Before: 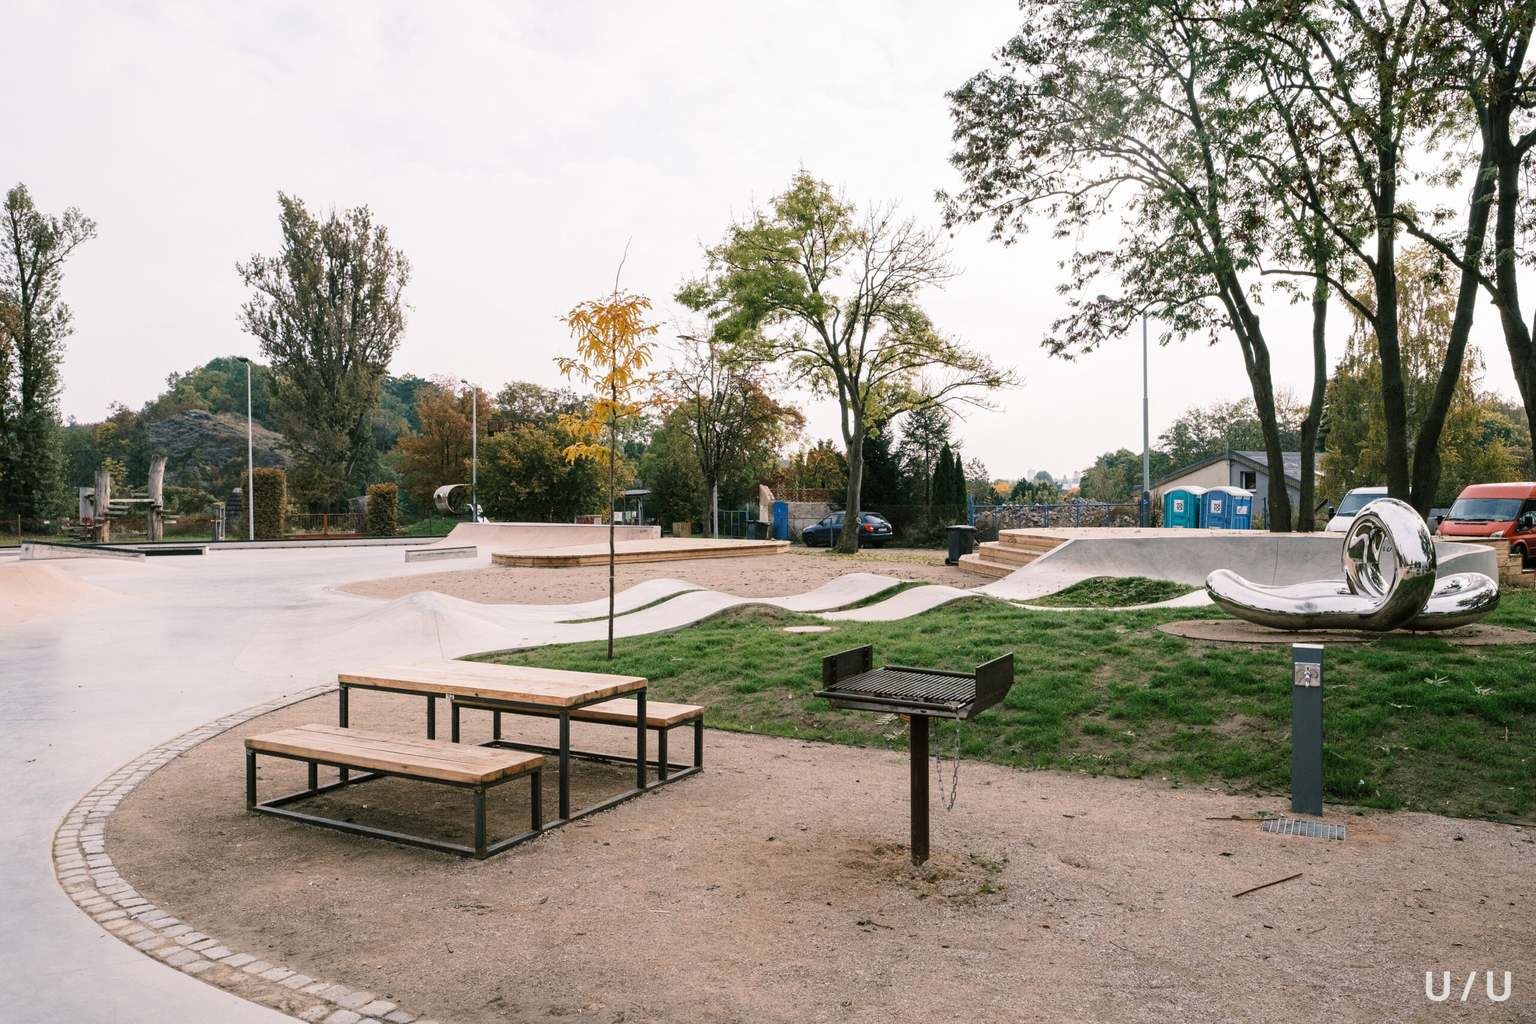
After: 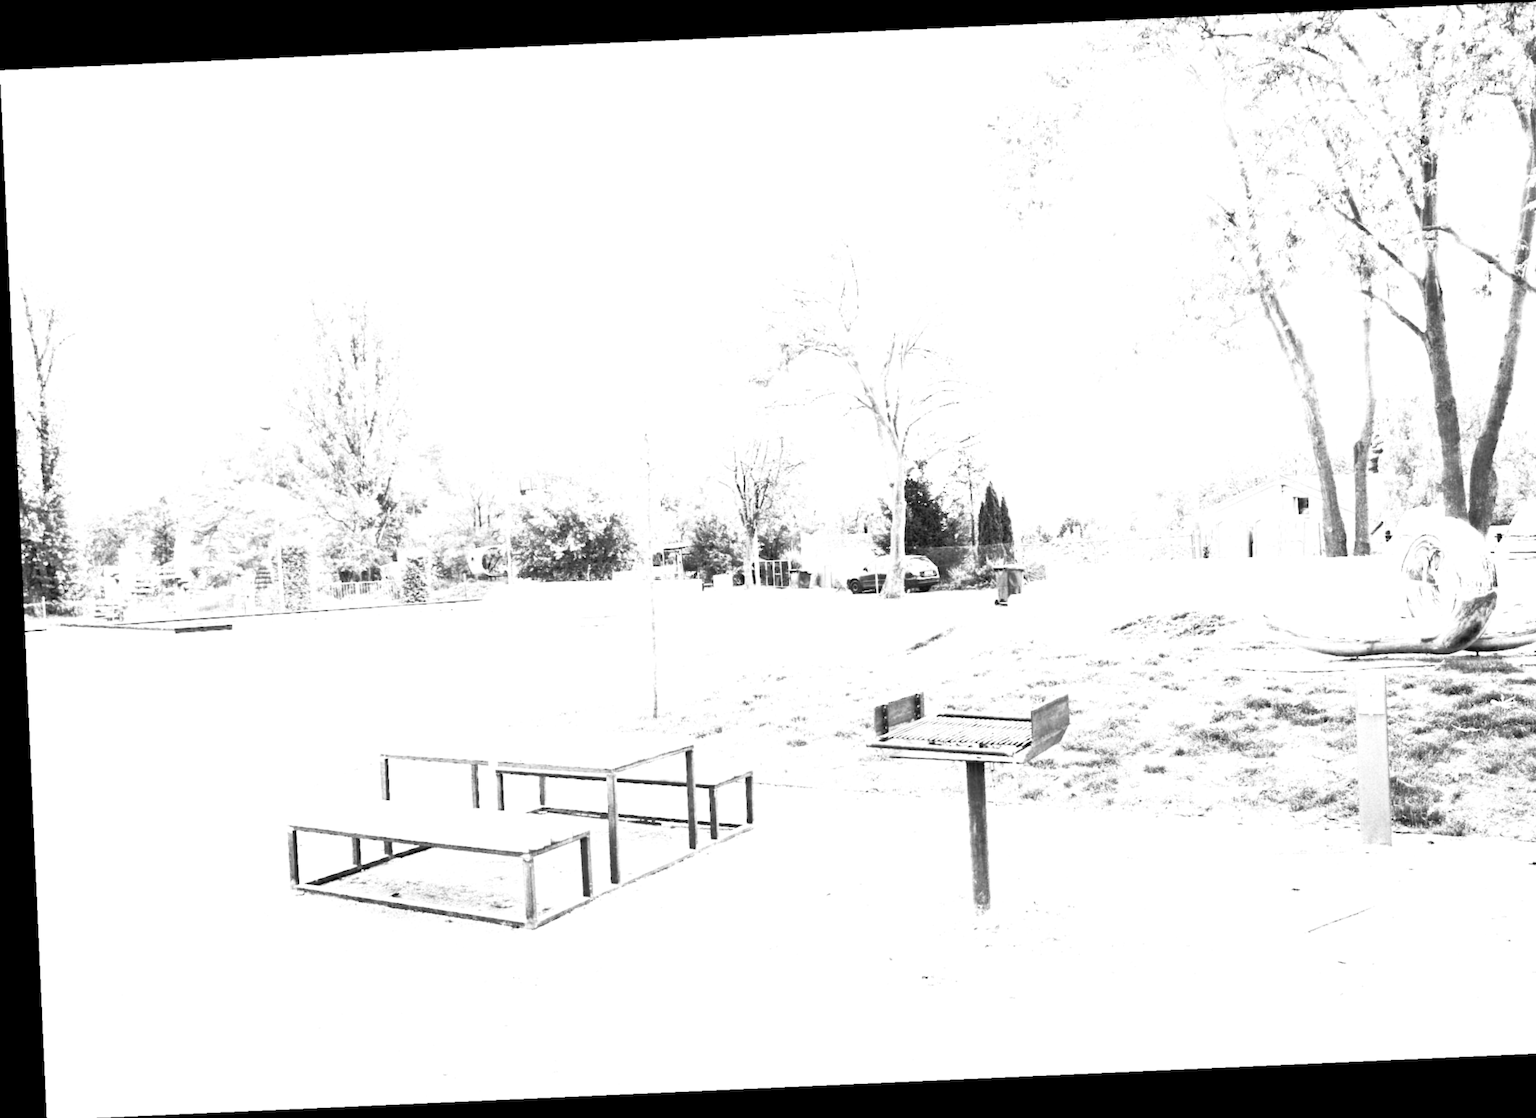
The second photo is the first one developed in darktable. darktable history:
crop and rotate: right 5.167%
white balance: red 8, blue 8
color zones: curves: ch0 [(0.009, 0.528) (0.136, 0.6) (0.255, 0.586) (0.39, 0.528) (0.522, 0.584) (0.686, 0.736) (0.849, 0.561)]; ch1 [(0.045, 0.781) (0.14, 0.416) (0.257, 0.695) (0.442, 0.032) (0.738, 0.338) (0.818, 0.632) (0.891, 0.741) (1, 0.704)]; ch2 [(0, 0.667) (0.141, 0.52) (0.26, 0.37) (0.474, 0.432) (0.743, 0.286)]
tone equalizer: -7 EV 0.15 EV, -6 EV 0.6 EV, -5 EV 1.15 EV, -4 EV 1.33 EV, -3 EV 1.15 EV, -2 EV 0.6 EV, -1 EV 0.15 EV, mask exposure compensation -0.5 EV
color balance rgb: linear chroma grading › global chroma 15%, perceptual saturation grading › global saturation 30%
lowpass: radius 0.76, contrast 1.56, saturation 0, unbound 0
rotate and perspective: rotation -2.56°, automatic cropping off
